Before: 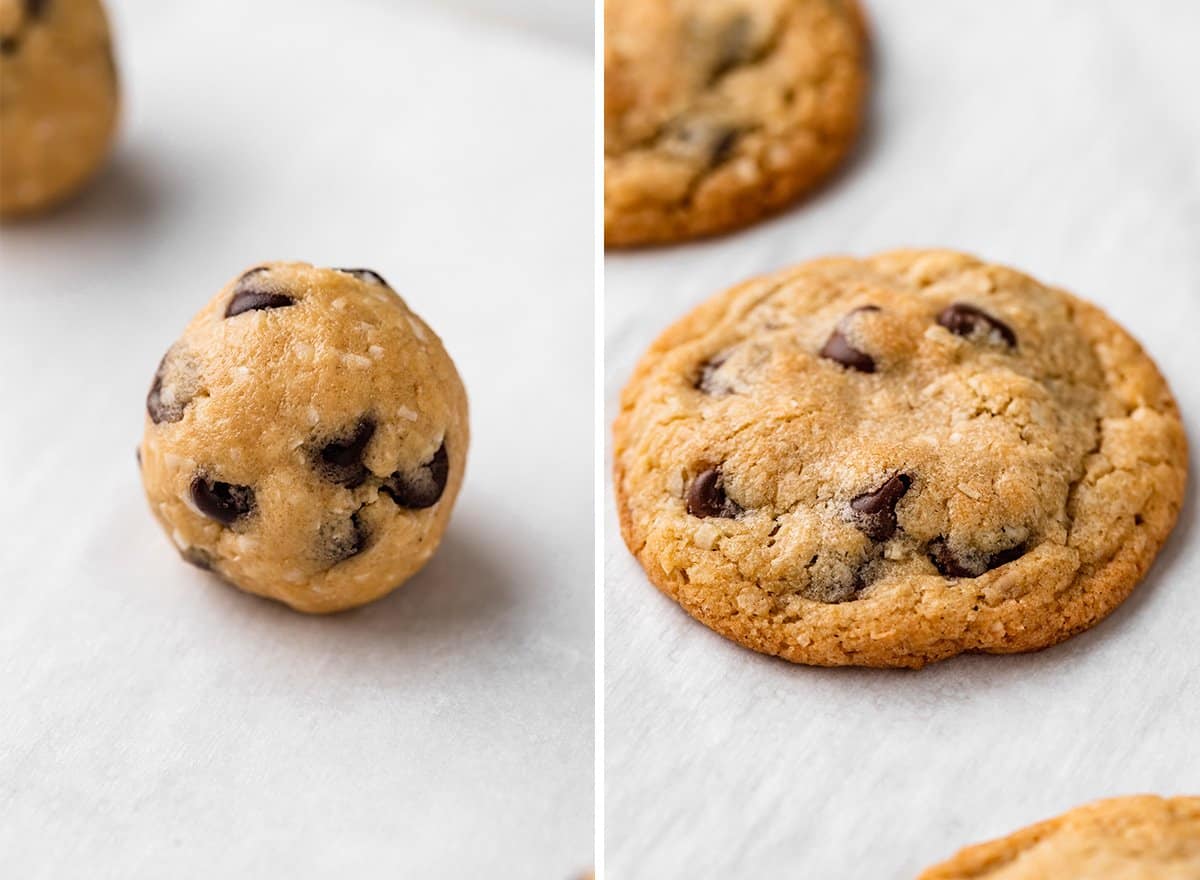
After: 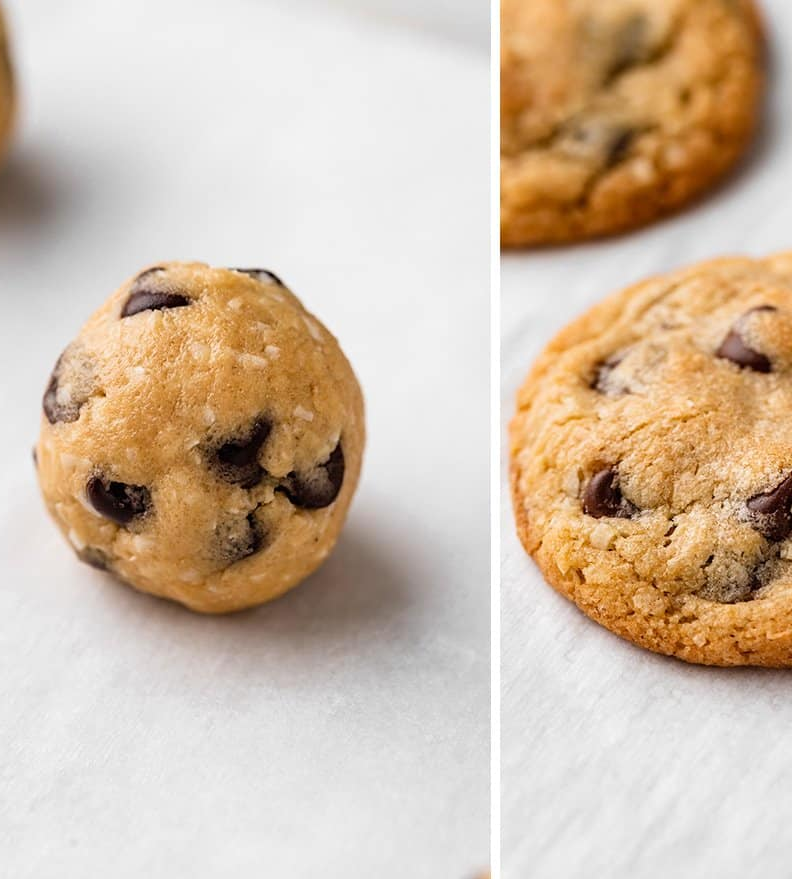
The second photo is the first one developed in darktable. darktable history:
crop and rotate: left 8.724%, right 25.217%
